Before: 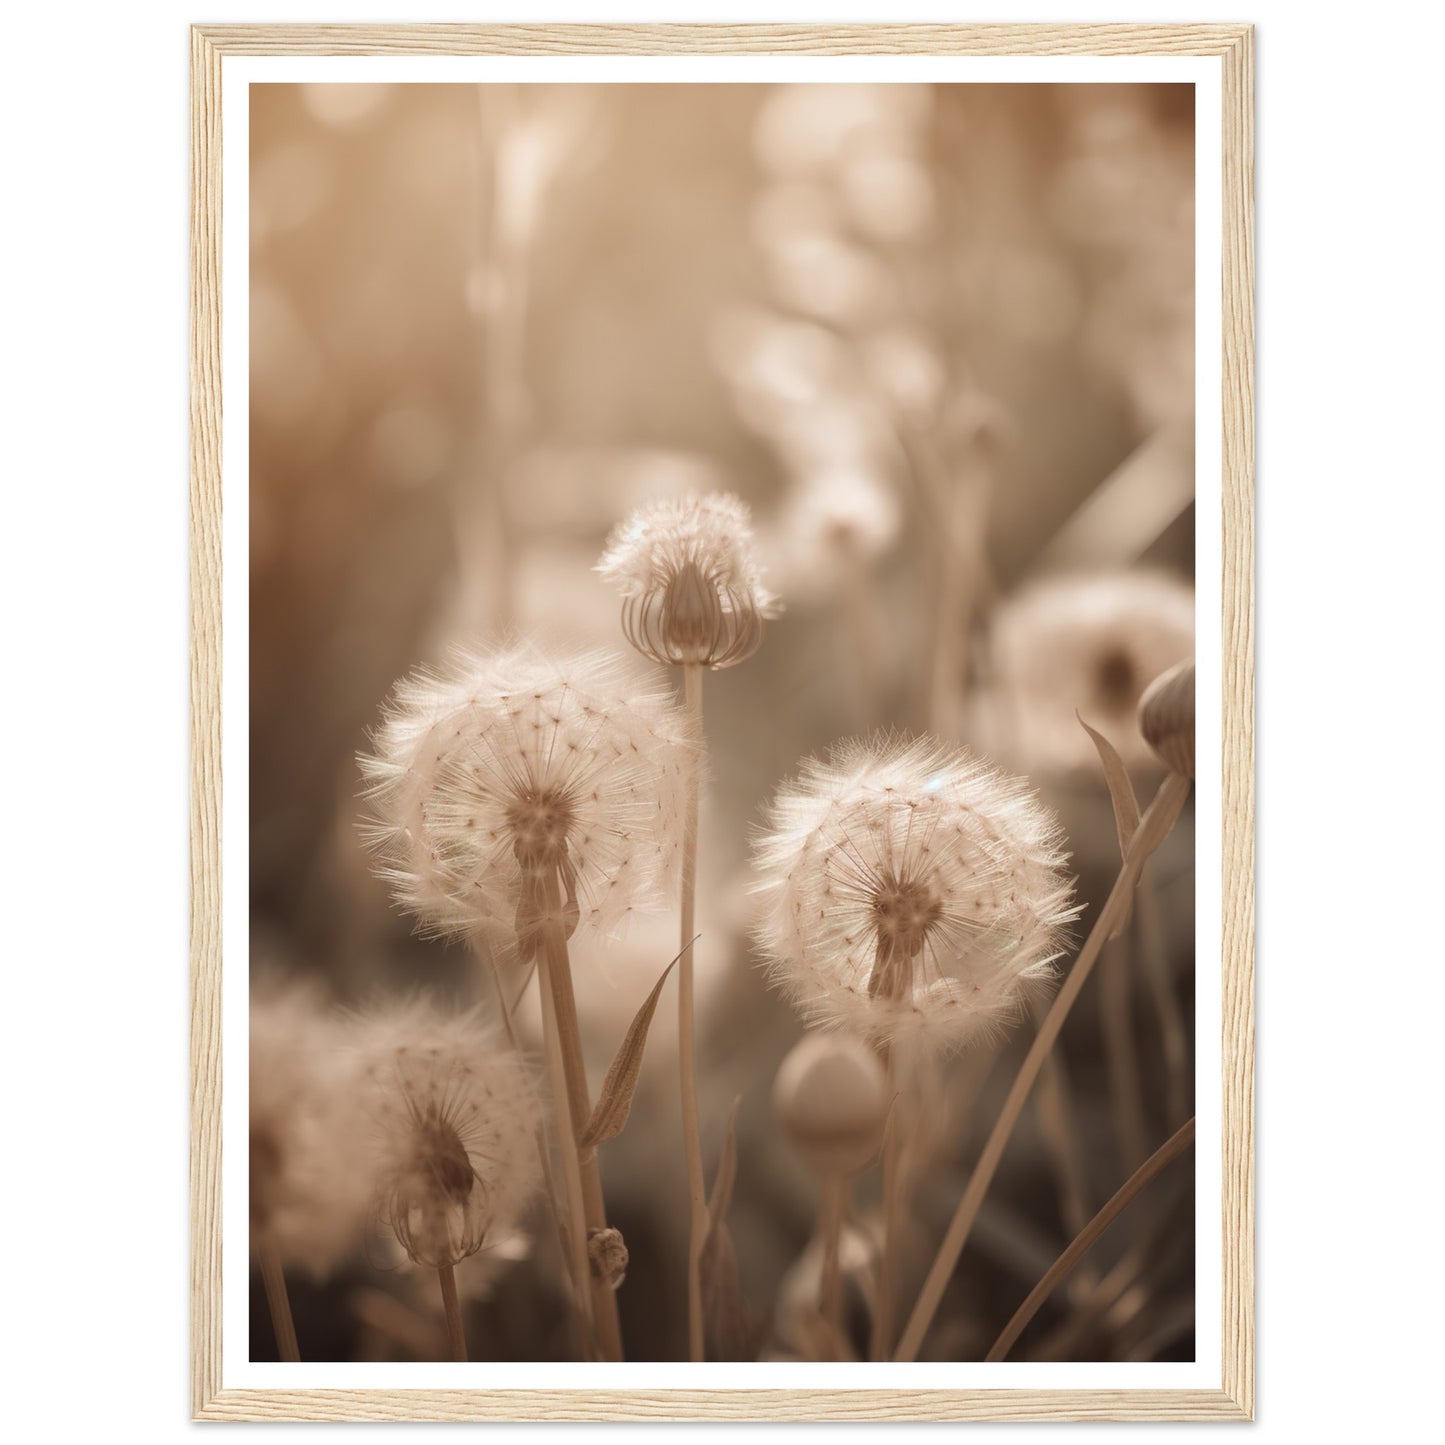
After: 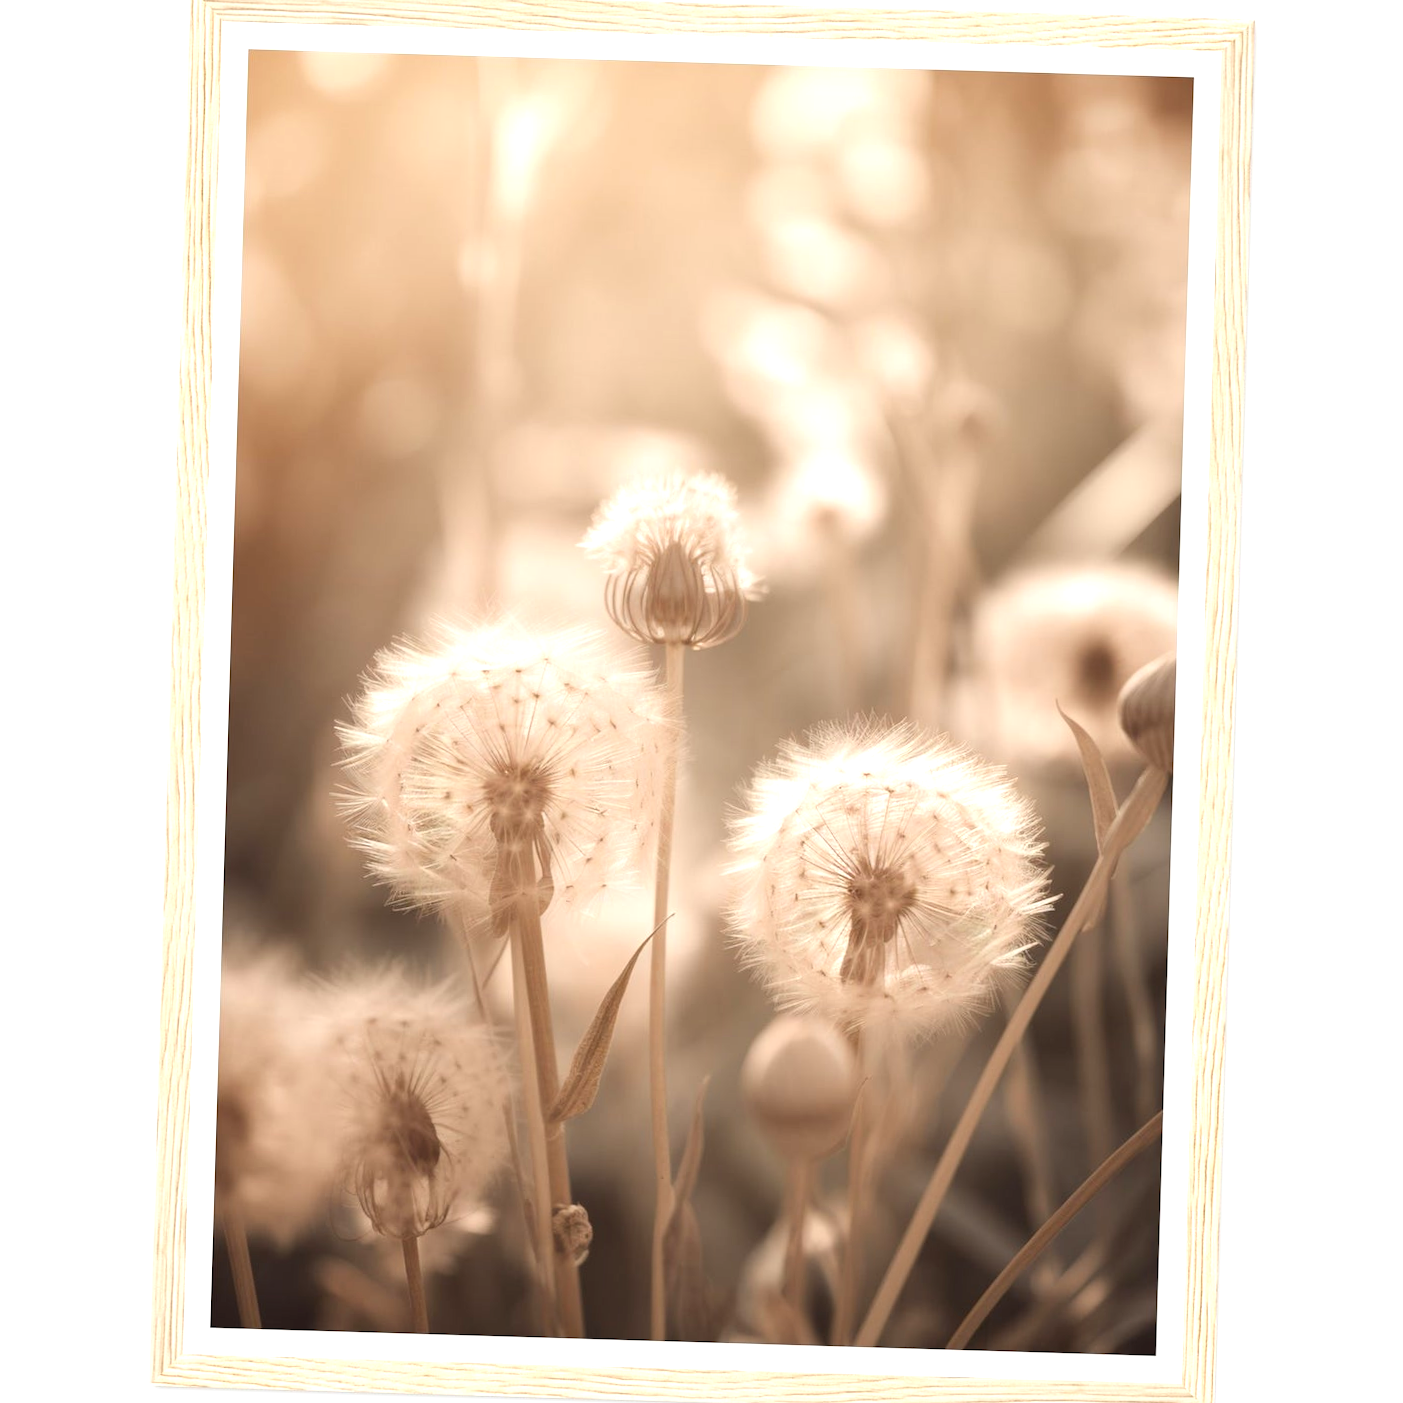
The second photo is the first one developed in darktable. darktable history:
crop and rotate: angle -1.71°
exposure: black level correction 0, exposure 0.699 EV, compensate exposure bias true, compensate highlight preservation false
contrast brightness saturation: contrast 0.096, brightness 0.023, saturation 0.02
